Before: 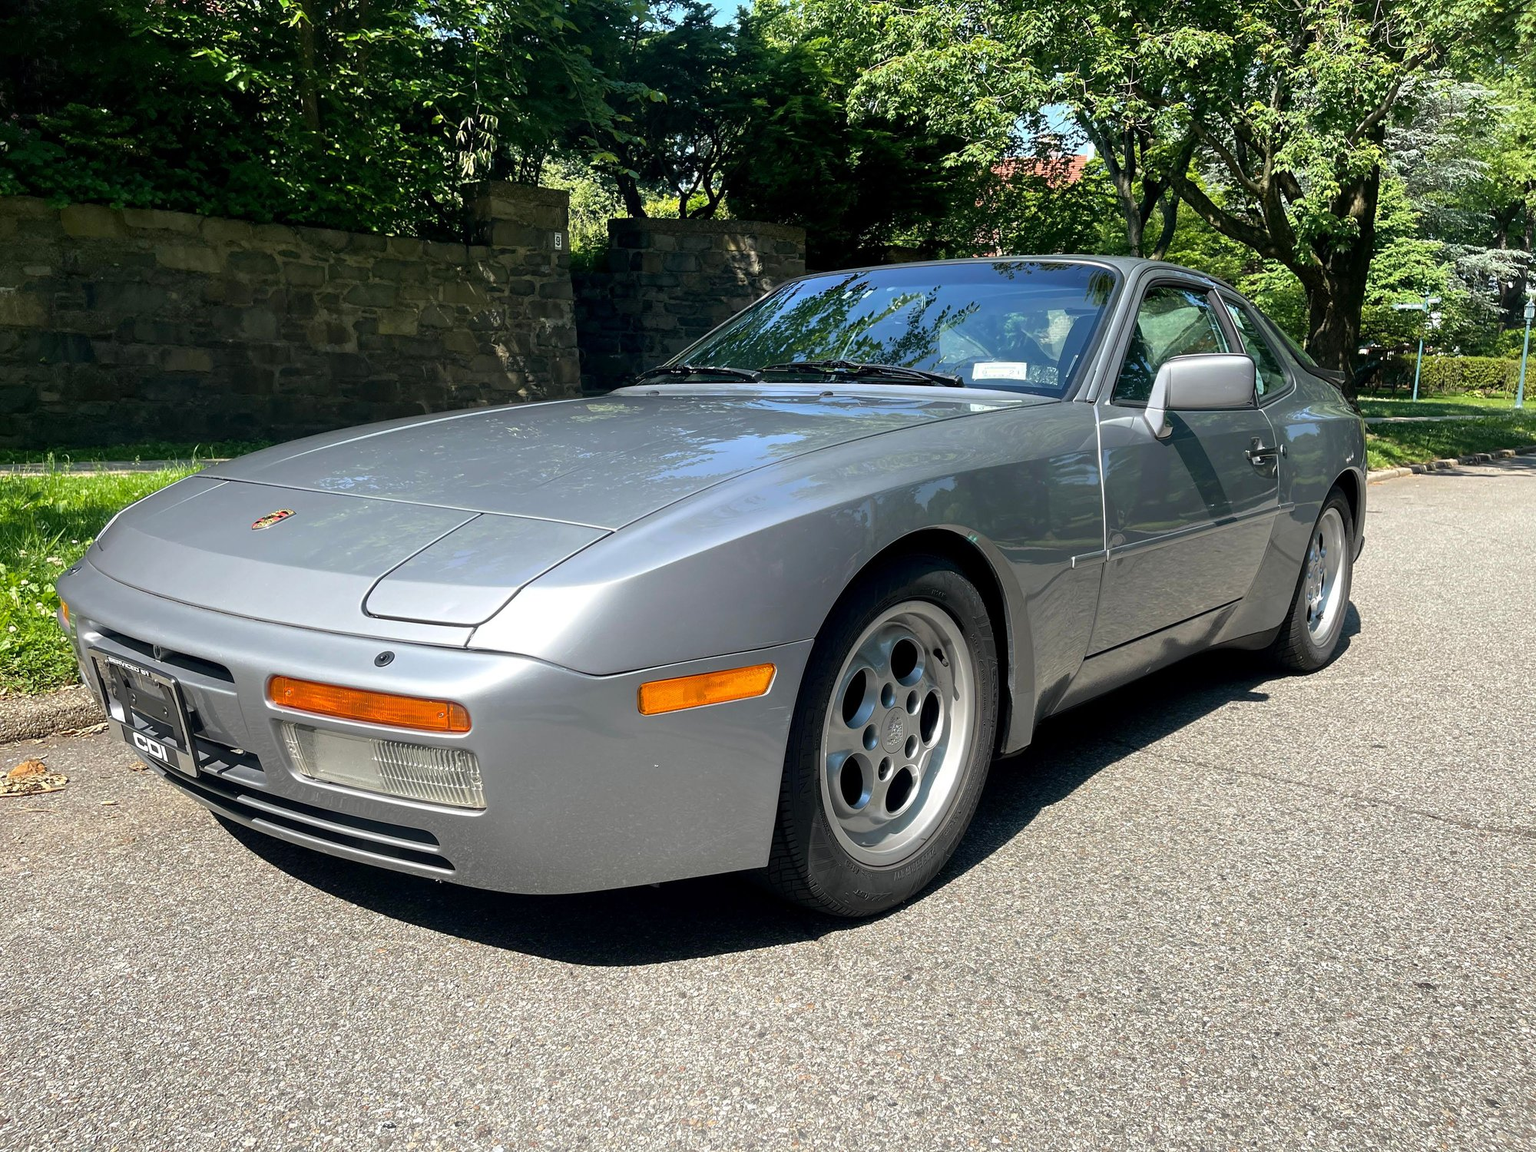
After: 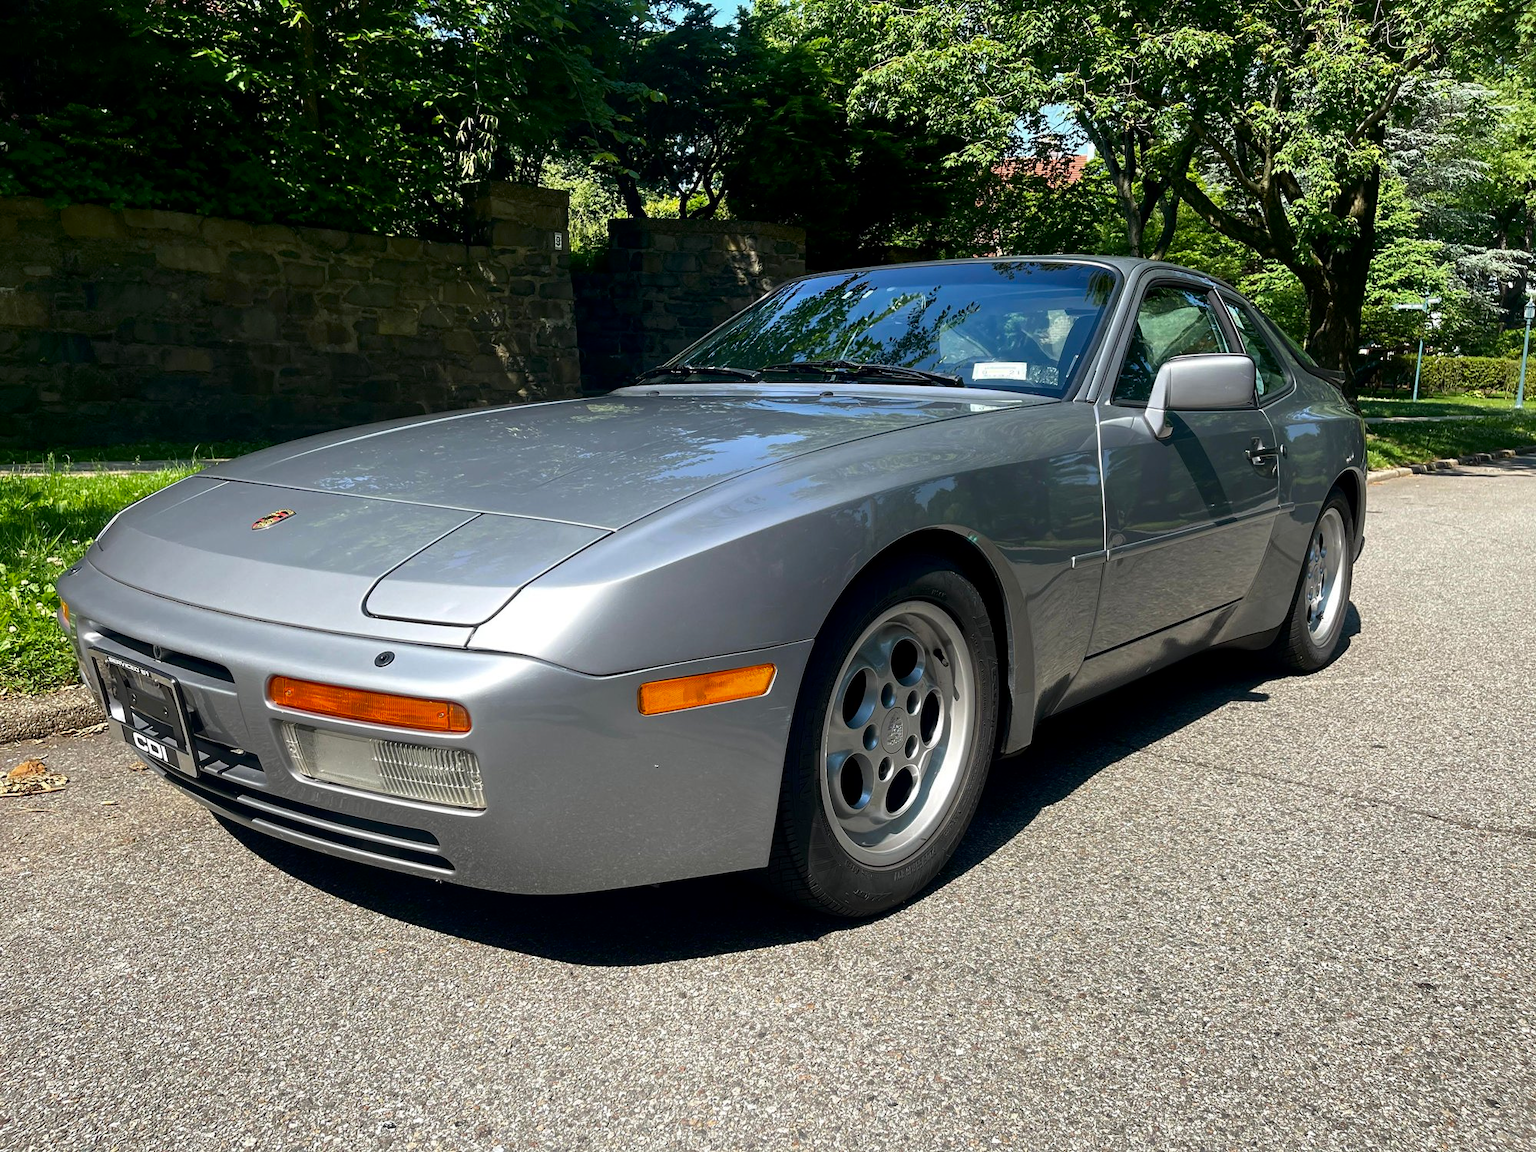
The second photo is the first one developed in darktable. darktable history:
contrast brightness saturation: contrast 0.067, brightness -0.127, saturation 0.058
